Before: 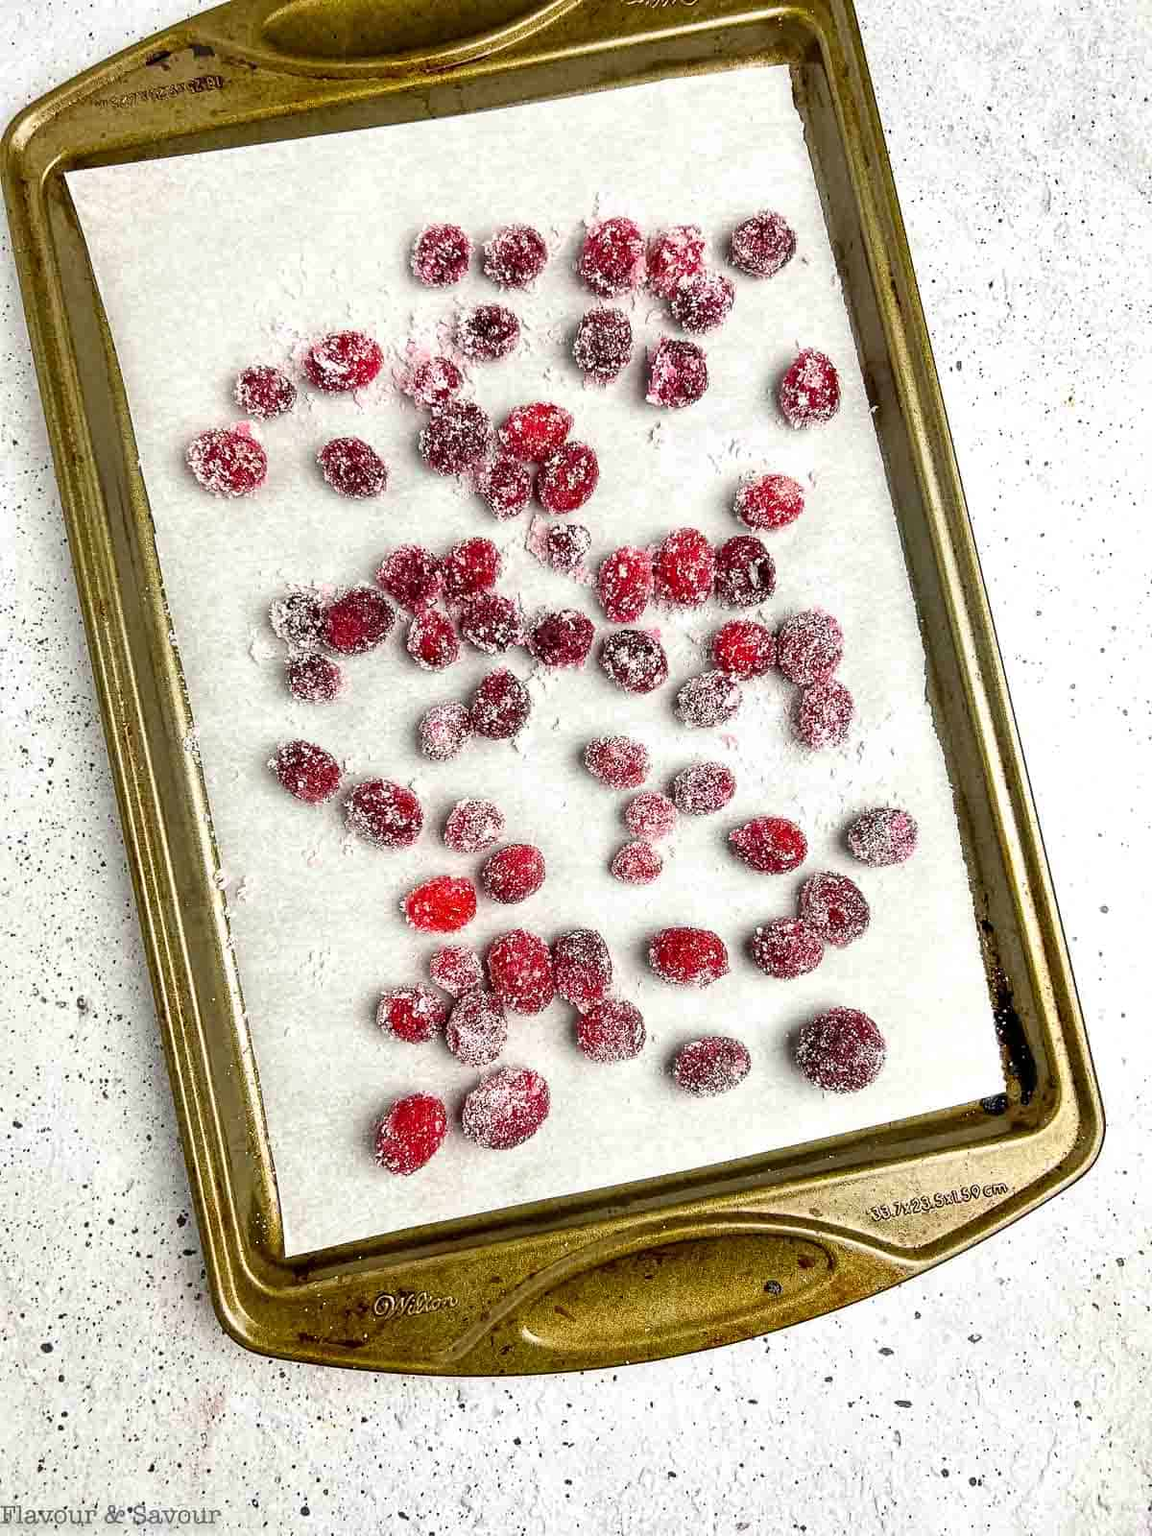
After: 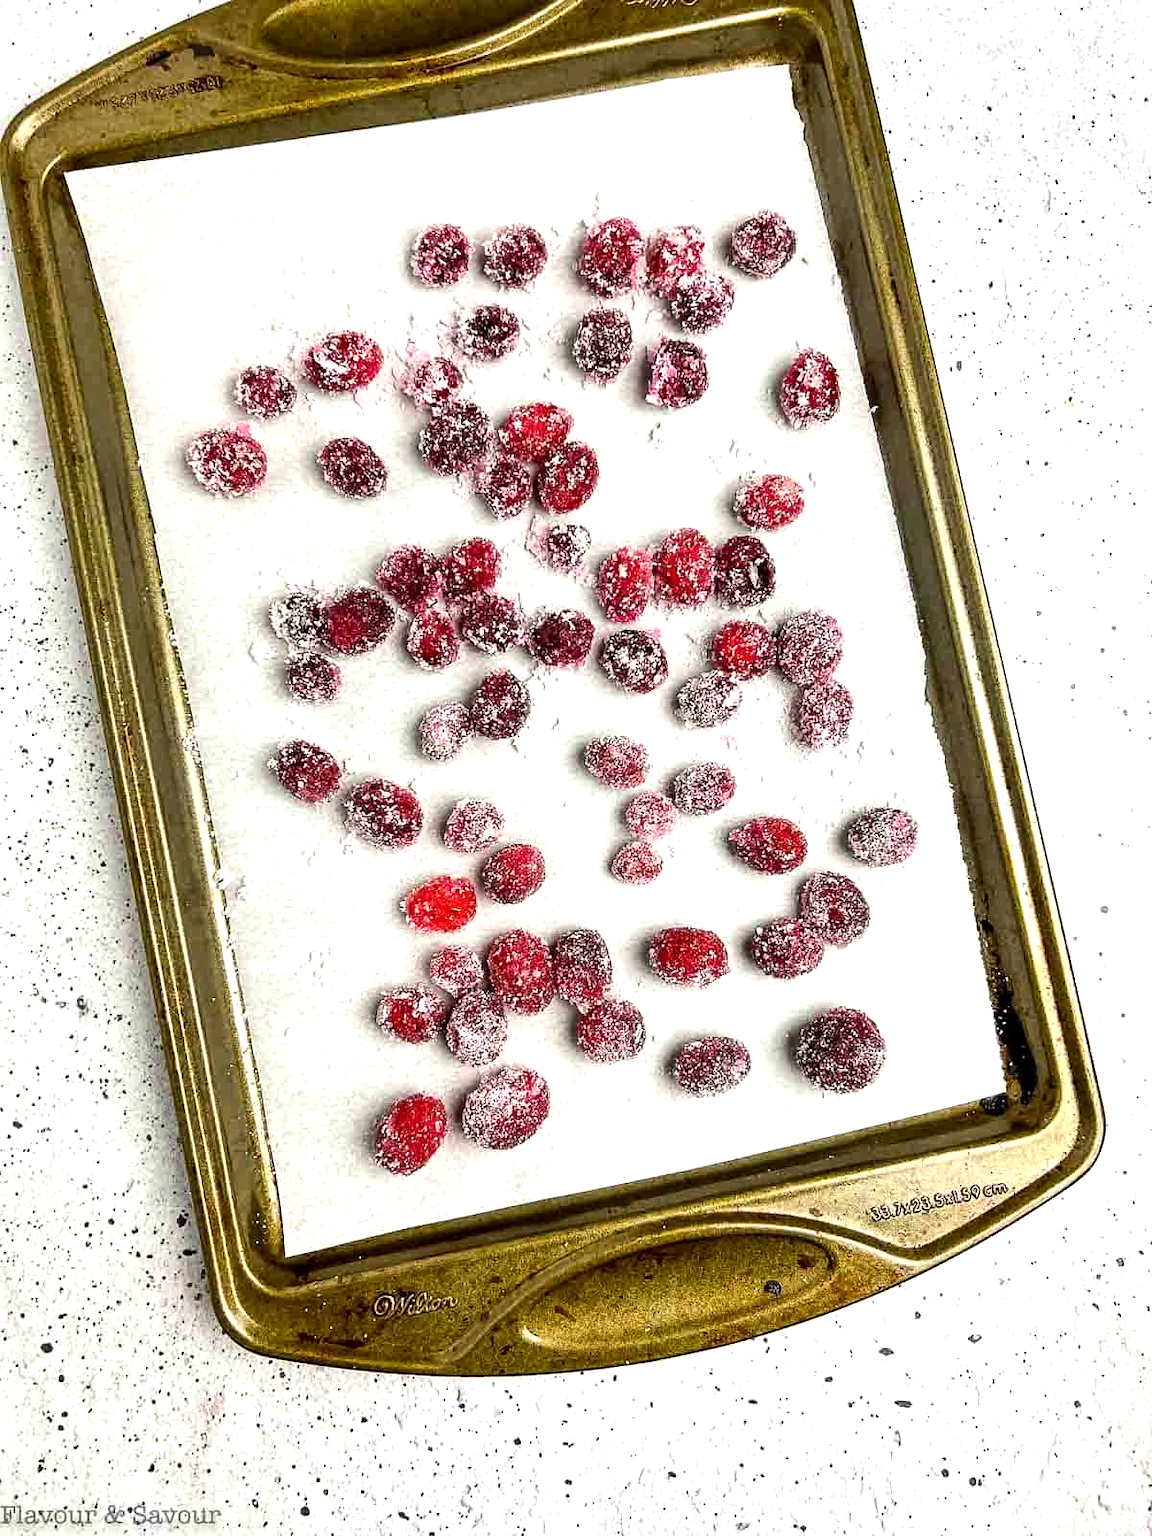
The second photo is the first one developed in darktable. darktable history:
tone equalizer: -8 EV -0.417 EV, -7 EV -0.389 EV, -6 EV -0.333 EV, -5 EV -0.222 EV, -3 EV 0.222 EV, -2 EV 0.333 EV, -1 EV 0.389 EV, +0 EV 0.417 EV, edges refinement/feathering 500, mask exposure compensation -1.57 EV, preserve details no
exposure: black level correction 0.001, compensate highlight preservation false
